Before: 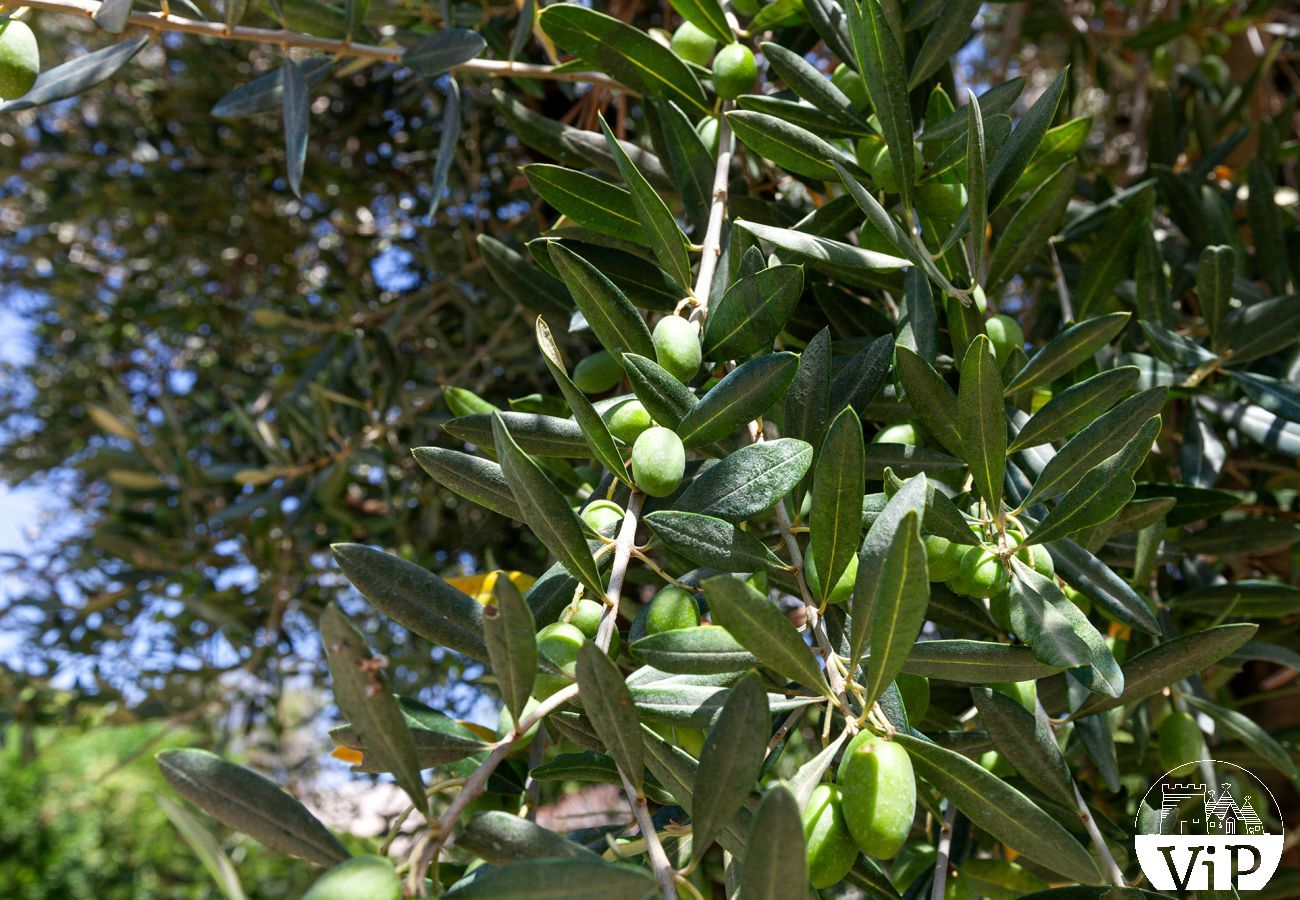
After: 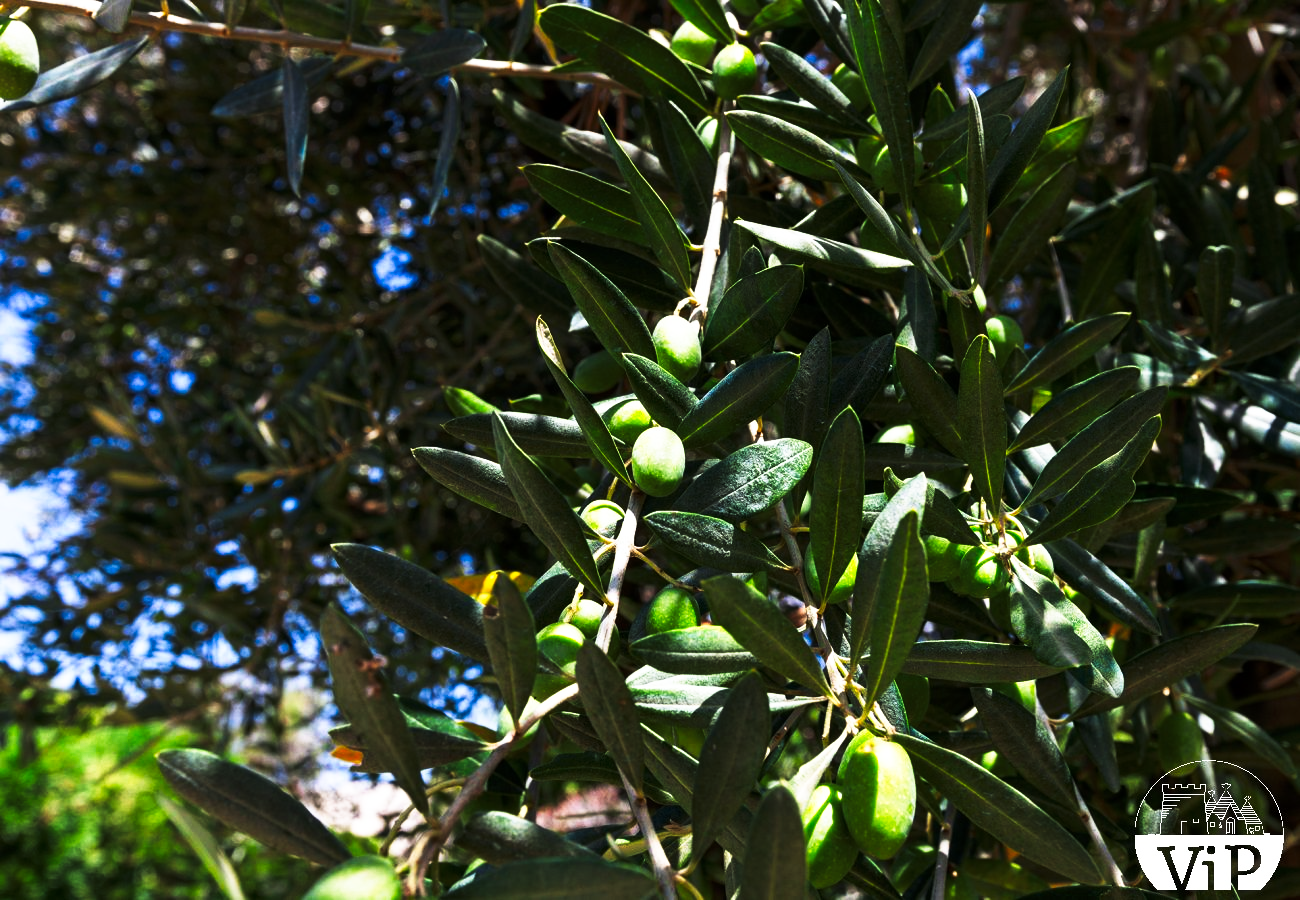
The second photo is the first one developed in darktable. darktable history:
tone curve: curves: ch0 [(0, 0) (0.56, 0.467) (0.846, 0.934) (1, 1)], preserve colors none
